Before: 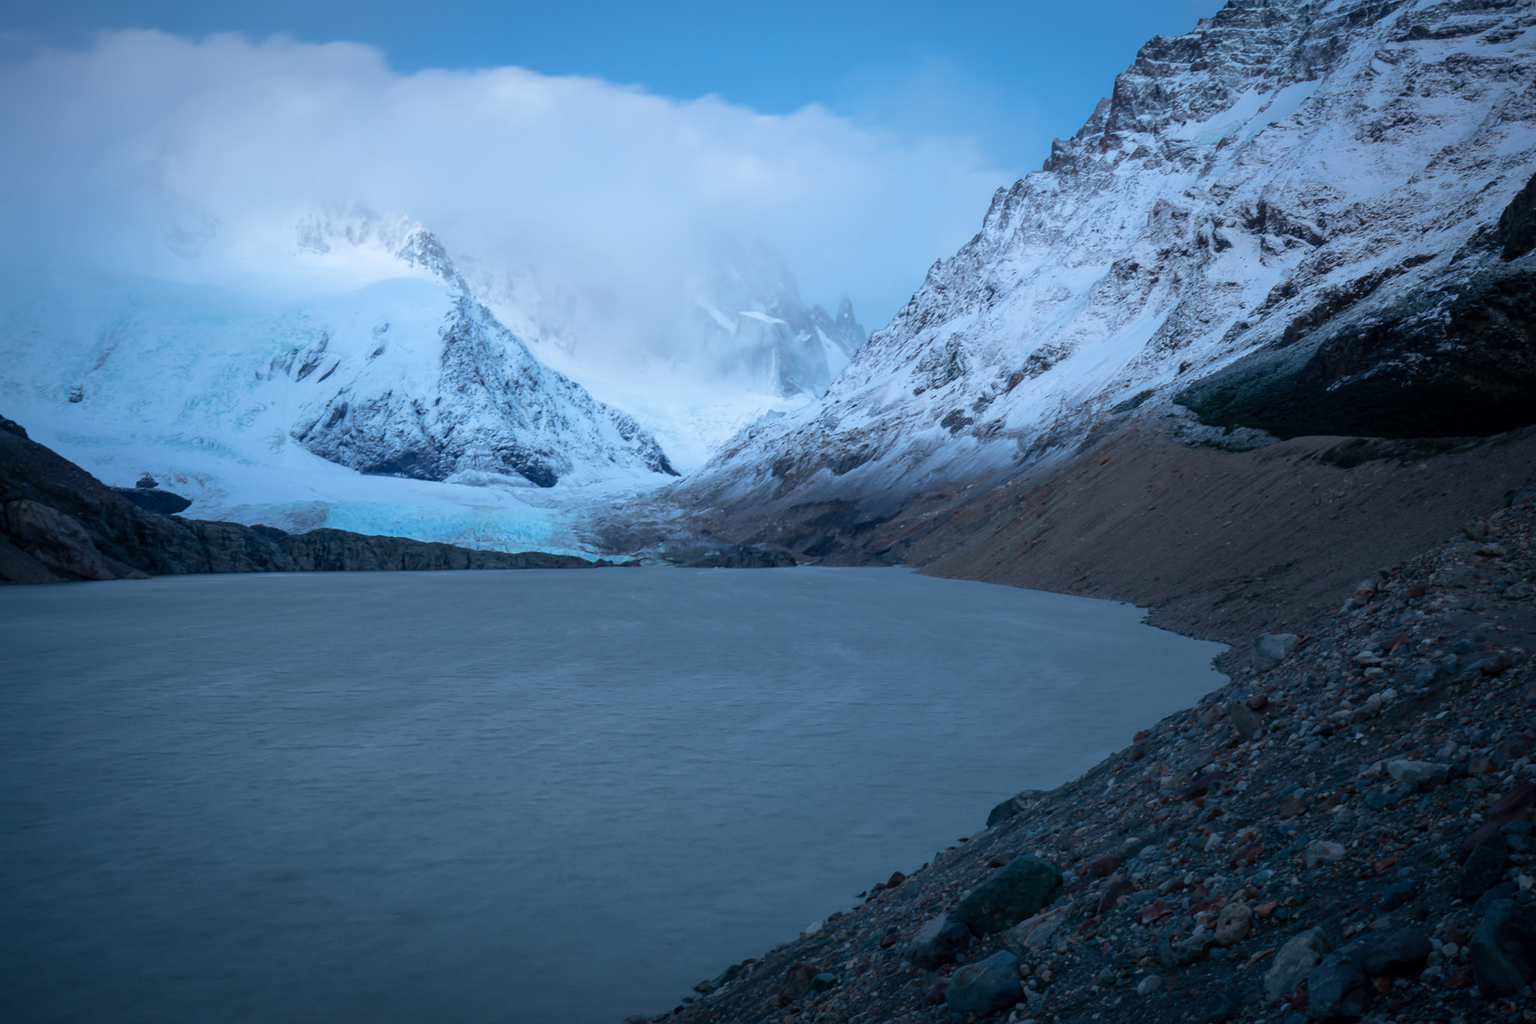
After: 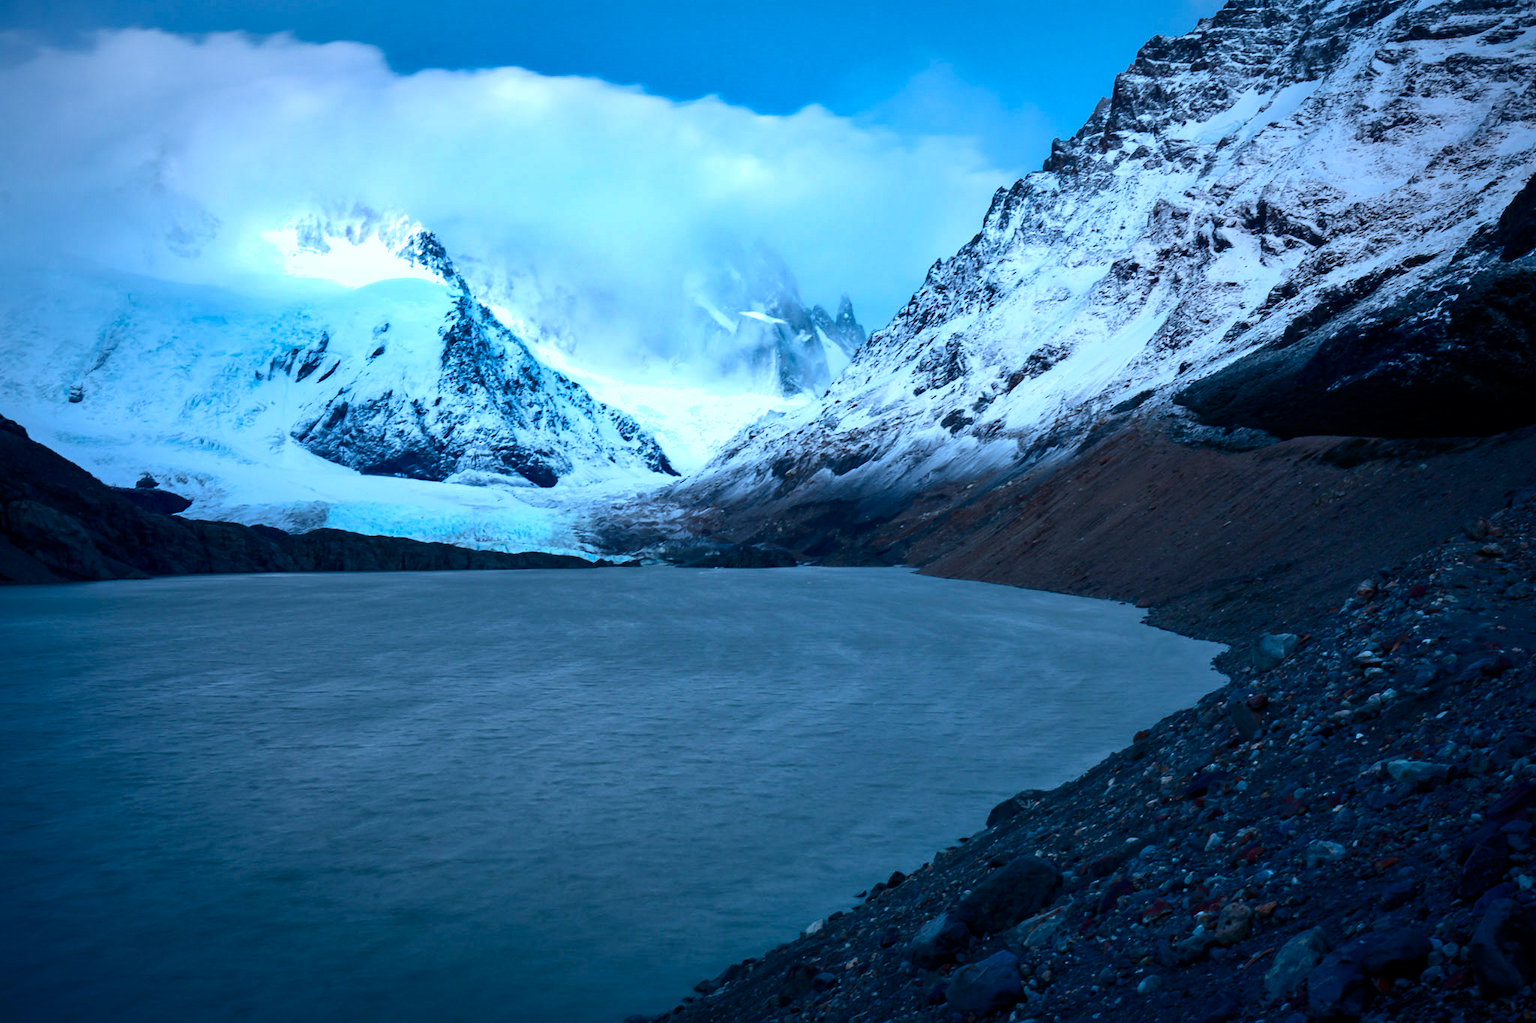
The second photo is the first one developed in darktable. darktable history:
contrast brightness saturation: contrast 0.237, brightness -0.225, saturation 0.138
exposure: exposure 0.604 EV, compensate highlight preservation false
shadows and highlights: radius 106.58, shadows 44.89, highlights -67.17, low approximation 0.01, soften with gaussian
